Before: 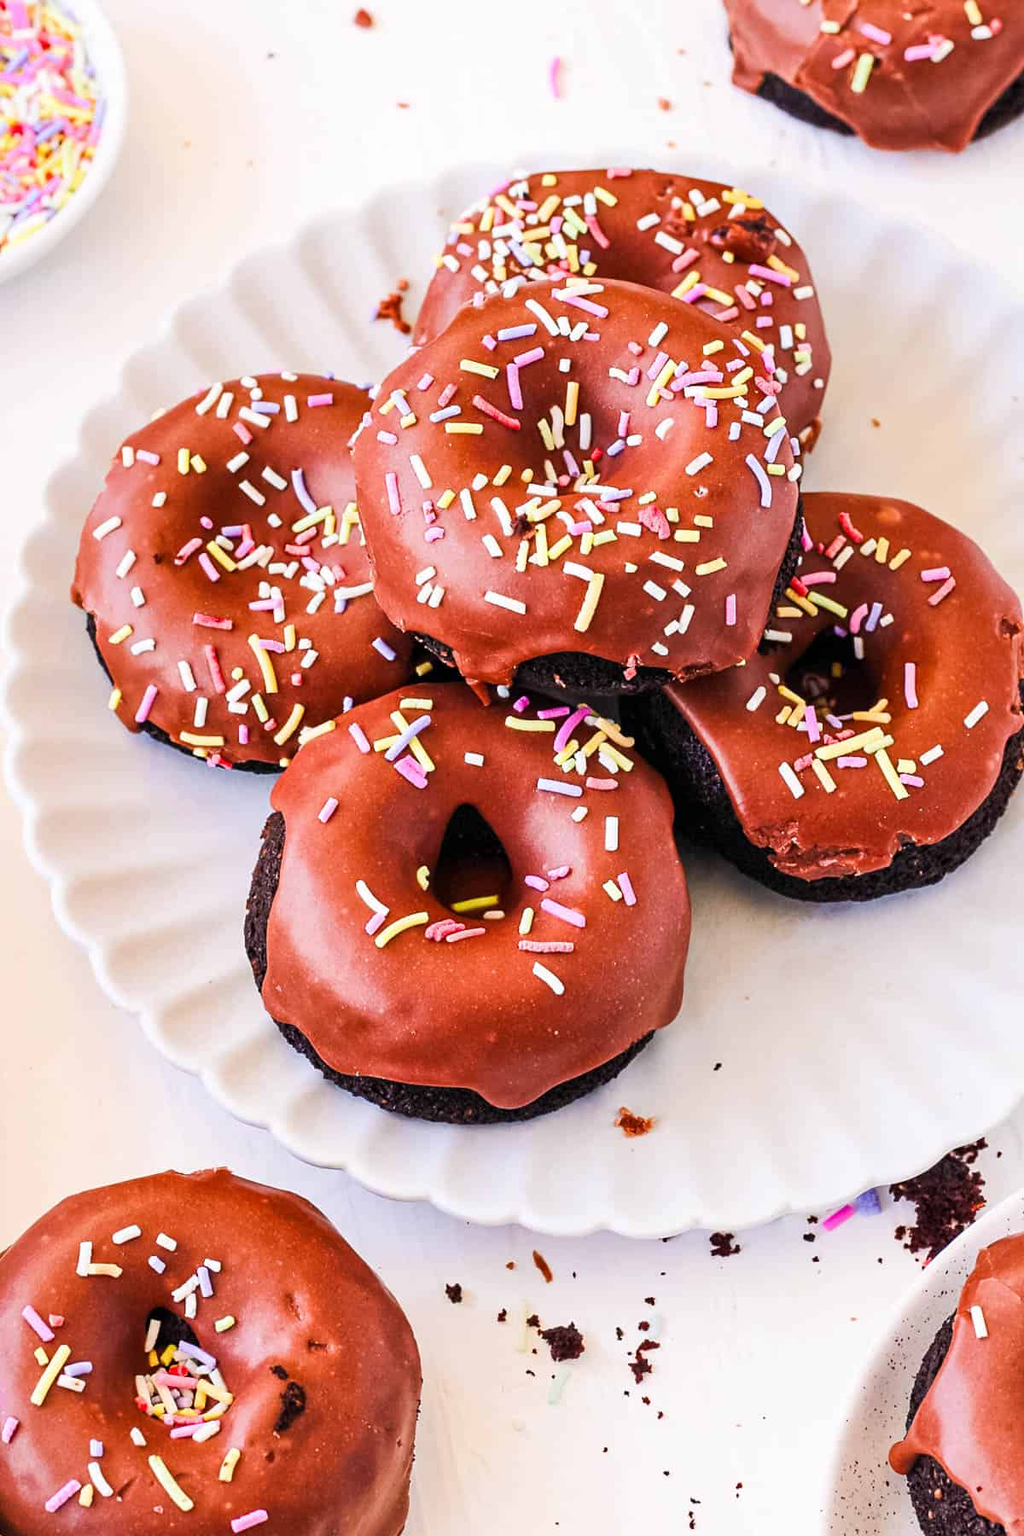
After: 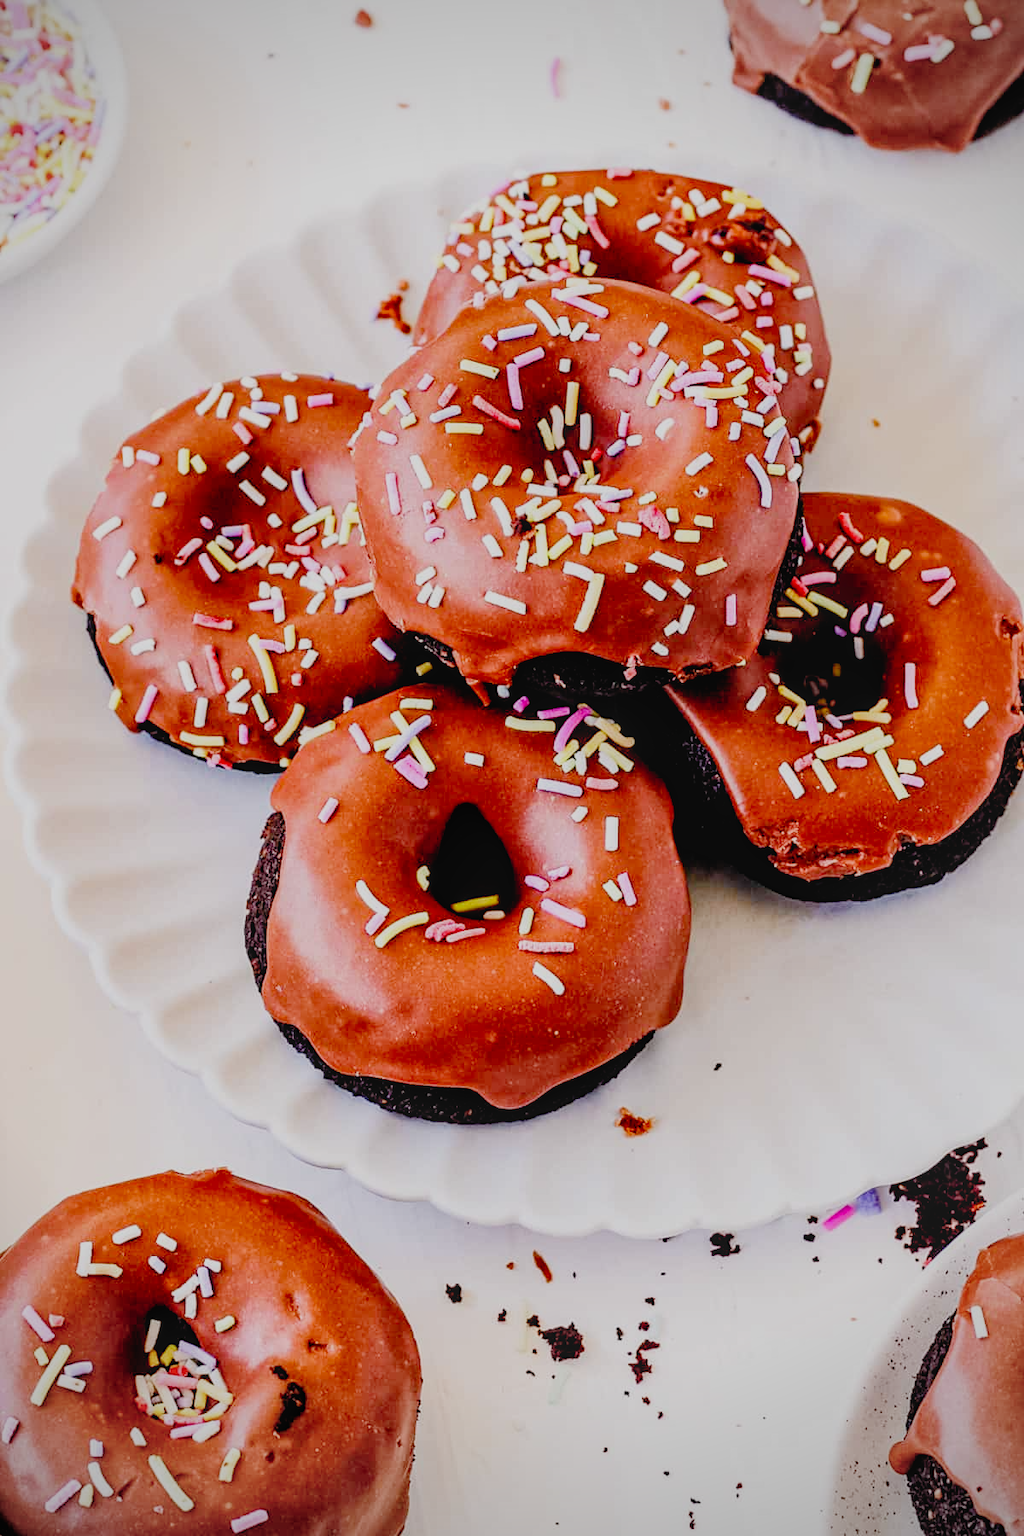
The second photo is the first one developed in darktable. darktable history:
local contrast: detail 110%
vignetting: on, module defaults
filmic rgb: black relative exposure -4.56 EV, white relative exposure 4.76 EV, hardness 2.34, latitude 35.73%, contrast 1.047, highlights saturation mix 0.665%, shadows ↔ highlights balance 1.18%, add noise in highlights 0, preserve chrominance no, color science v3 (2019), use custom middle-gray values true, contrast in highlights soft
